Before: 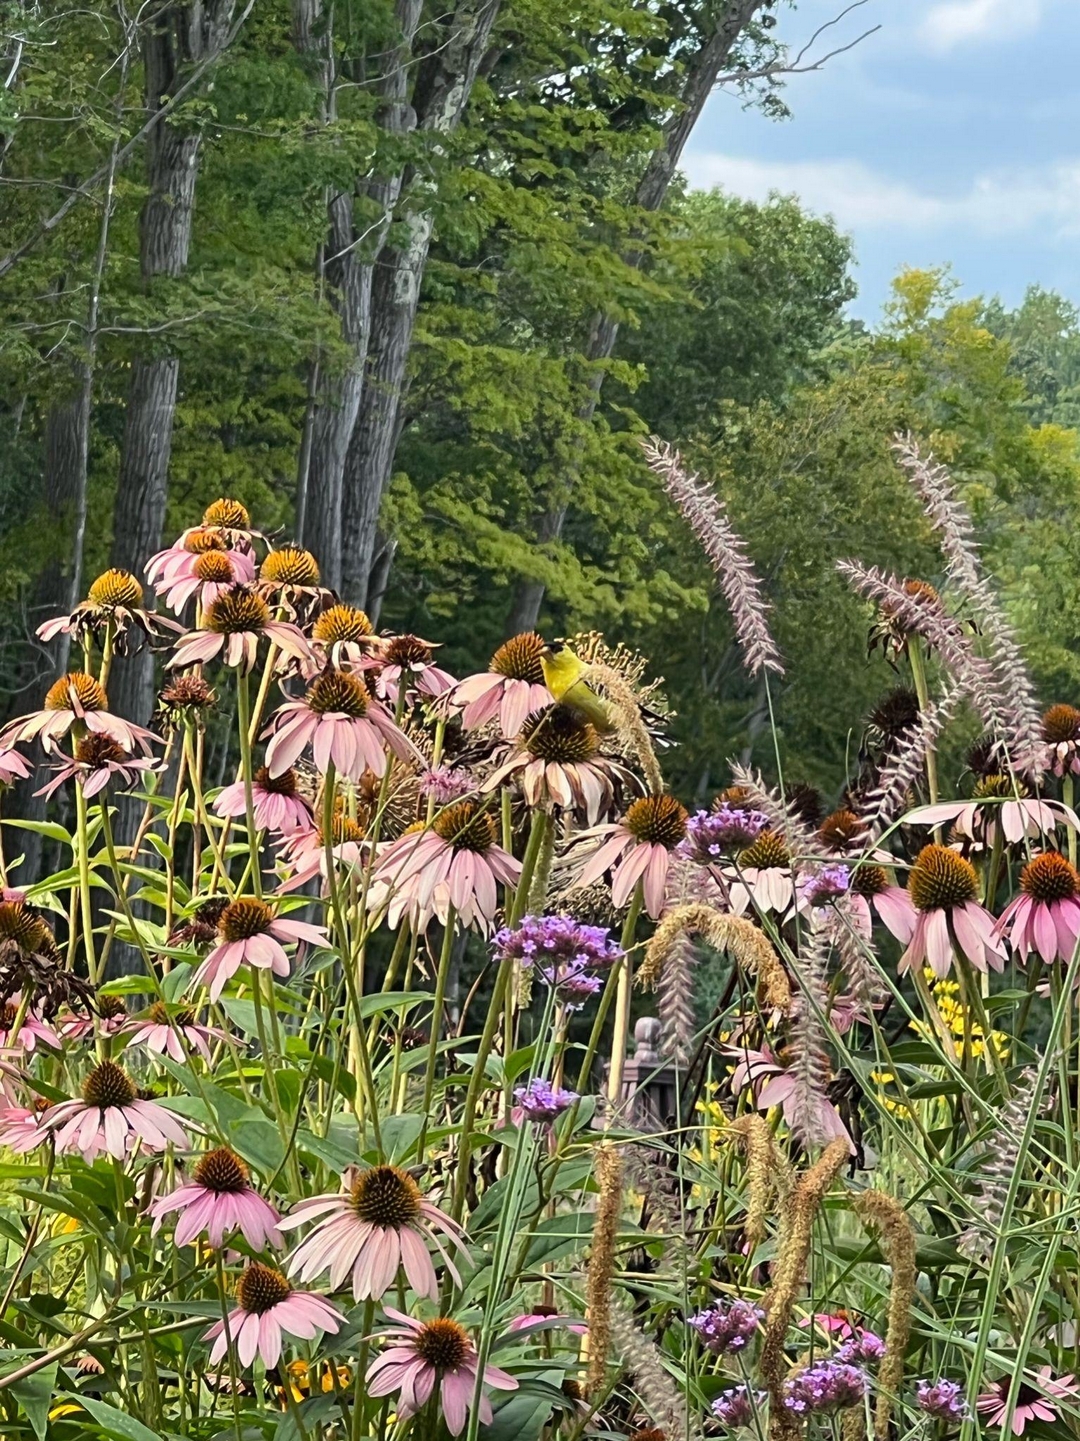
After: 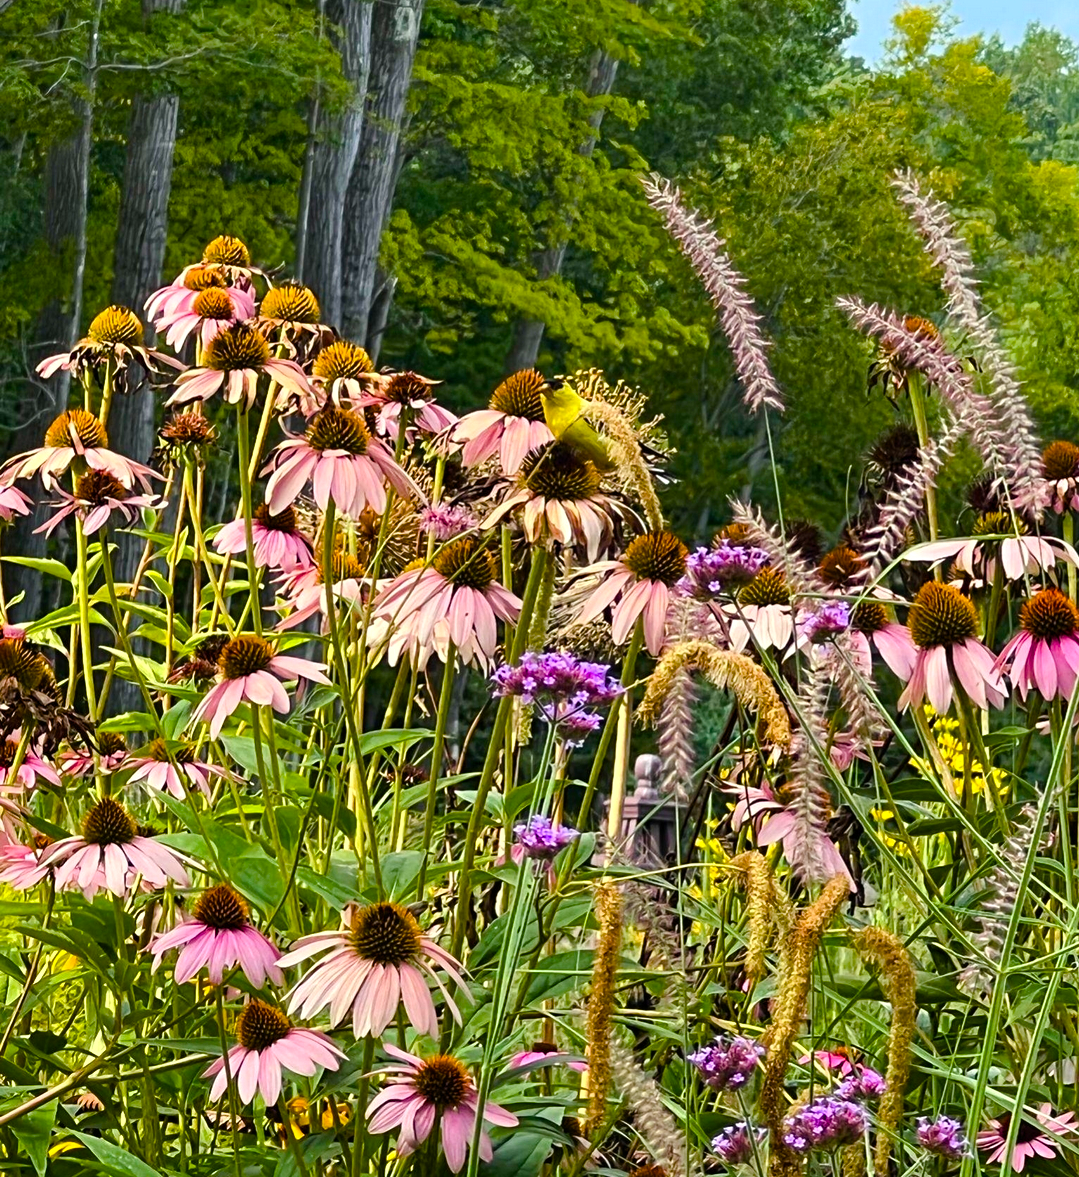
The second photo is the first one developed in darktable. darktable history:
color balance rgb: perceptual saturation grading › global saturation 38.725%, perceptual saturation grading › highlights -25.802%, perceptual saturation grading › mid-tones 35.598%, perceptual saturation grading › shadows 35.703%, global vibrance 30.255%, contrast 10.007%
crop and rotate: top 18.277%
